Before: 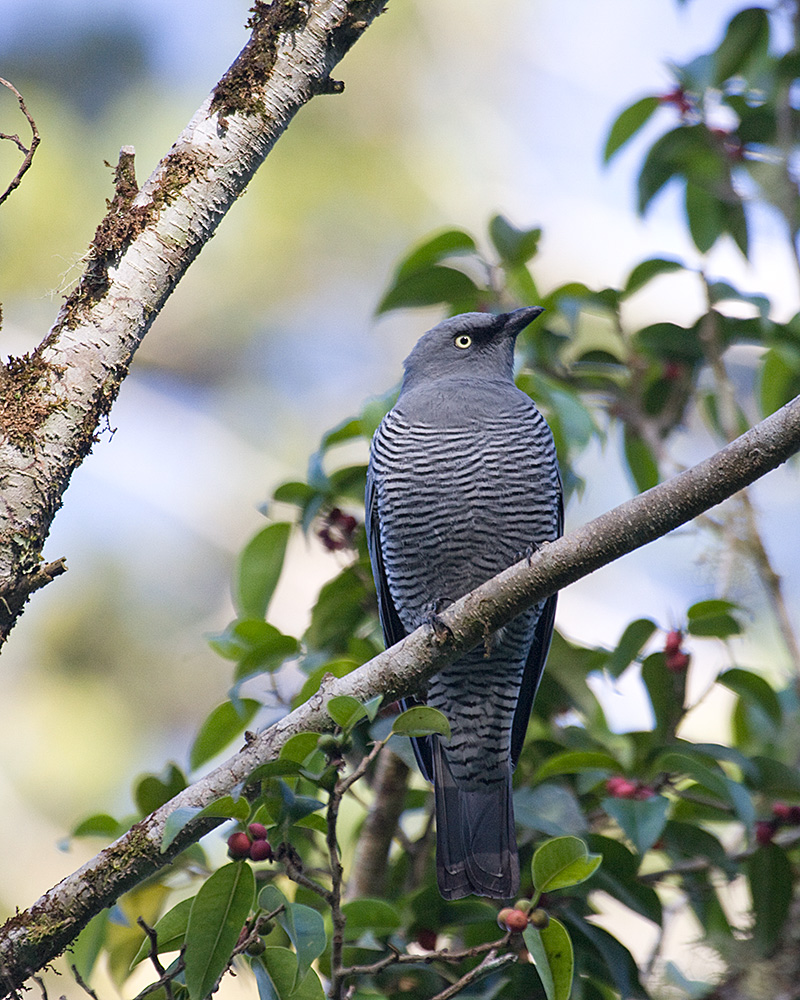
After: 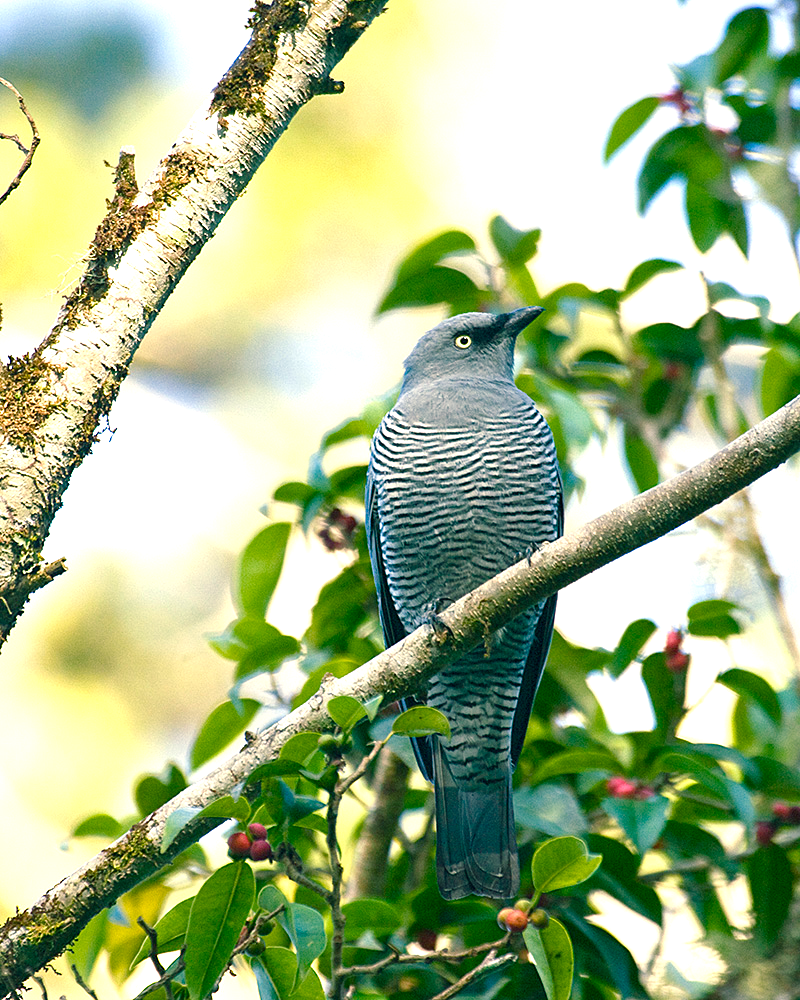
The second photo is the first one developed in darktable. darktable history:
color balance rgb: shadows lift › chroma 11.721%, shadows lift › hue 133.39°, highlights gain › chroma 8.093%, highlights gain › hue 84.45°, perceptual saturation grading › global saturation 38.765%, perceptual saturation grading › highlights -50.539%, perceptual saturation grading › shadows 30.196%, perceptual brilliance grading › global brilliance 29.986%, global vibrance 9.962%
